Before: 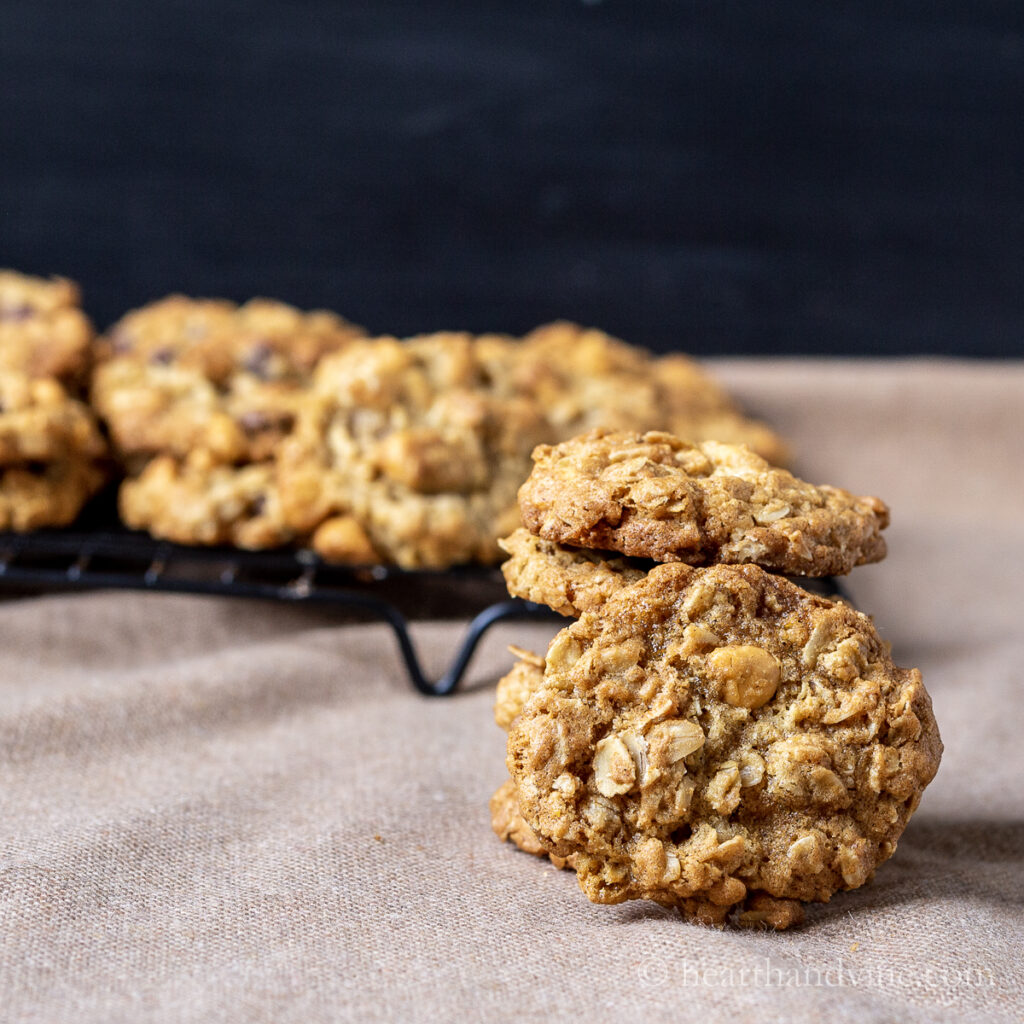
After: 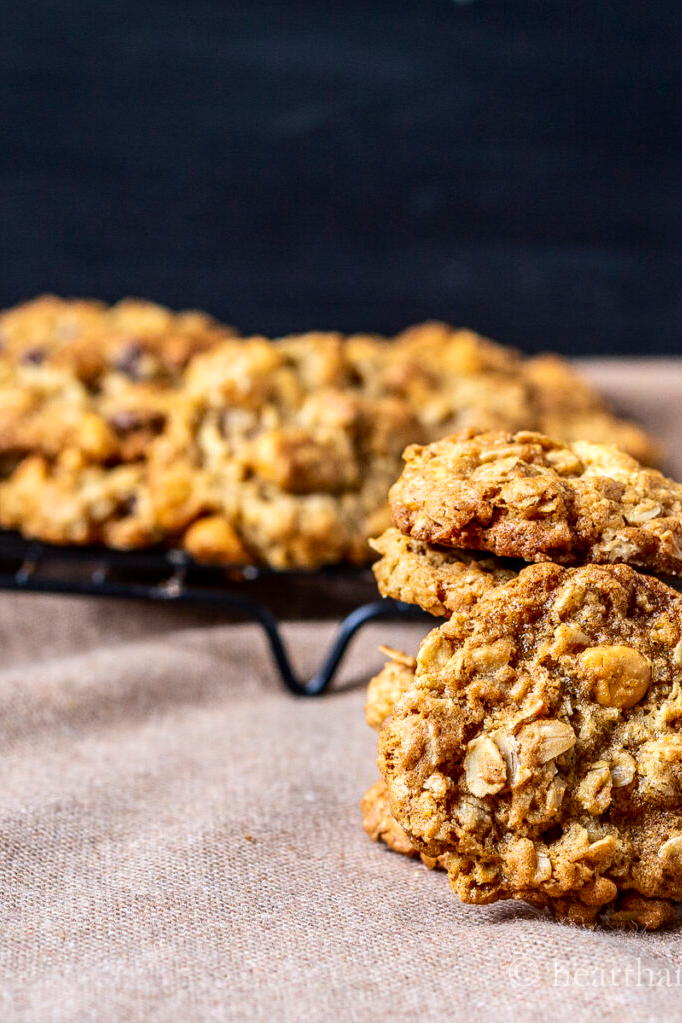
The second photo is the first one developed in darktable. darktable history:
local contrast: on, module defaults
contrast brightness saturation: contrast 0.15, brightness -0.01, saturation 0.1
crop and rotate: left 12.673%, right 20.66%
